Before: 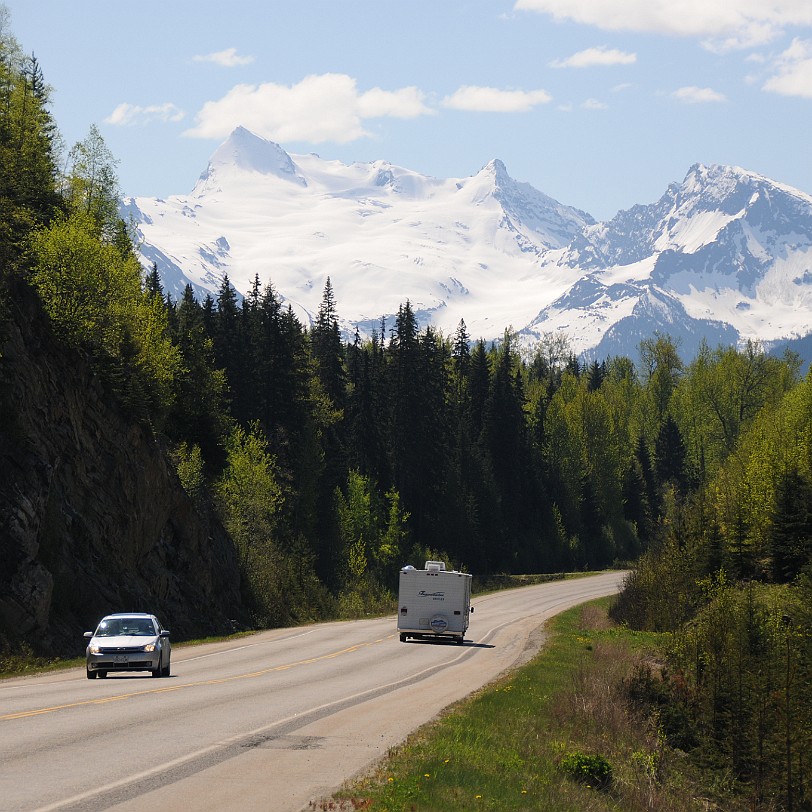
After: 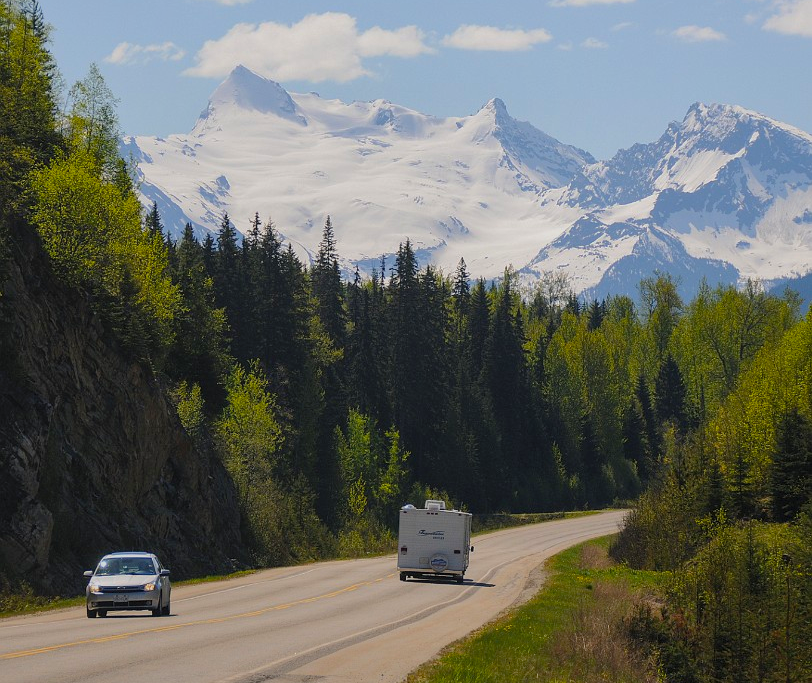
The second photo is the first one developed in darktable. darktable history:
local contrast: detail 110%
crop: top 7.566%, bottom 8.206%
shadows and highlights: shadows 30.05
color balance rgb: shadows lift › luminance -20.372%, linear chroma grading › global chroma -1.228%, perceptual saturation grading › global saturation 30.689%, contrast -9.381%
